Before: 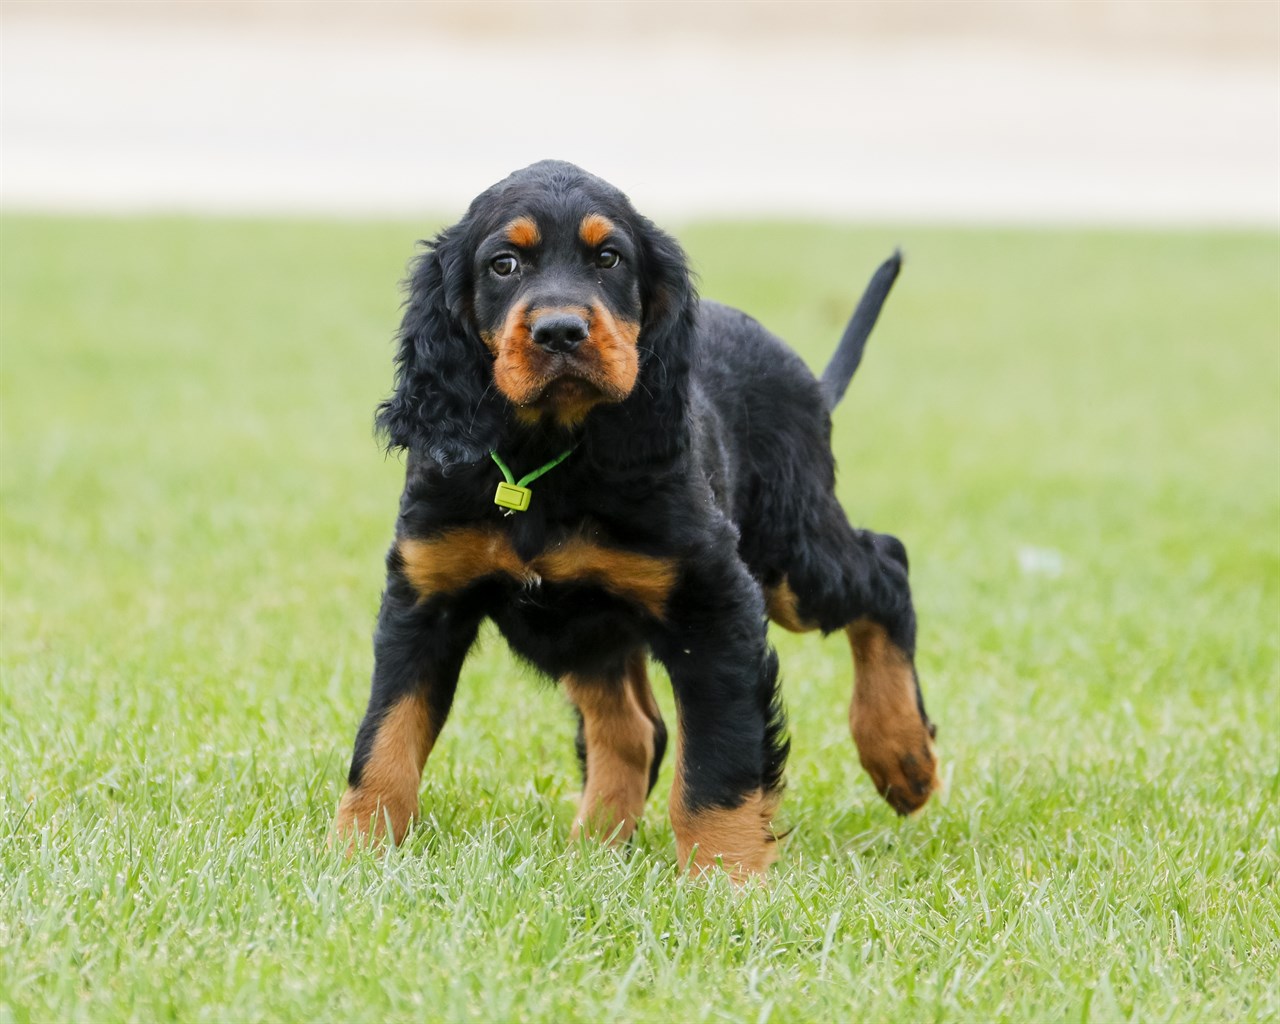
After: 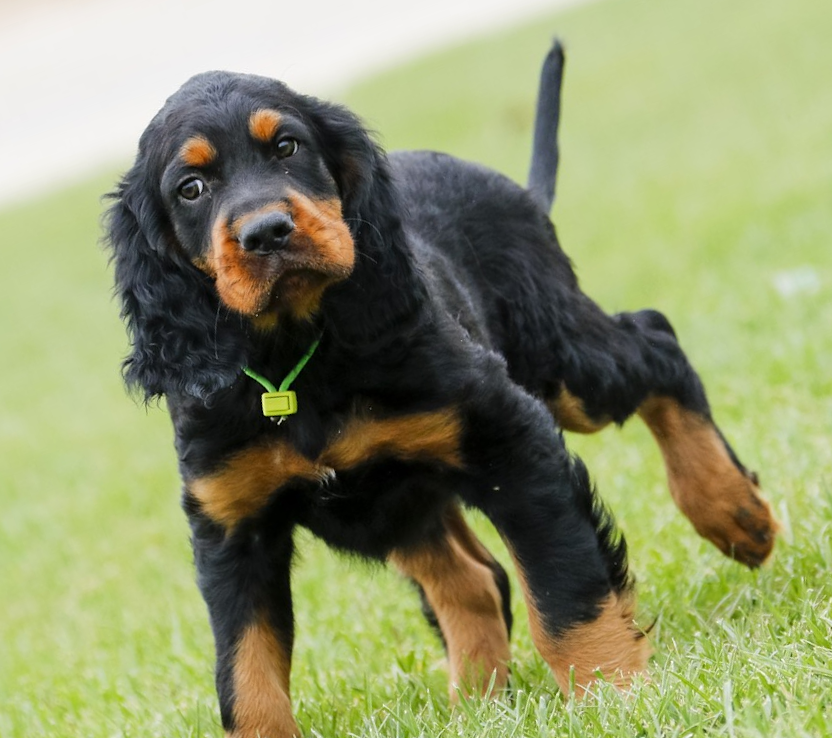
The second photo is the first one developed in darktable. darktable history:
crop and rotate: angle 20.21°, left 6.782%, right 4.118%, bottom 1.121%
